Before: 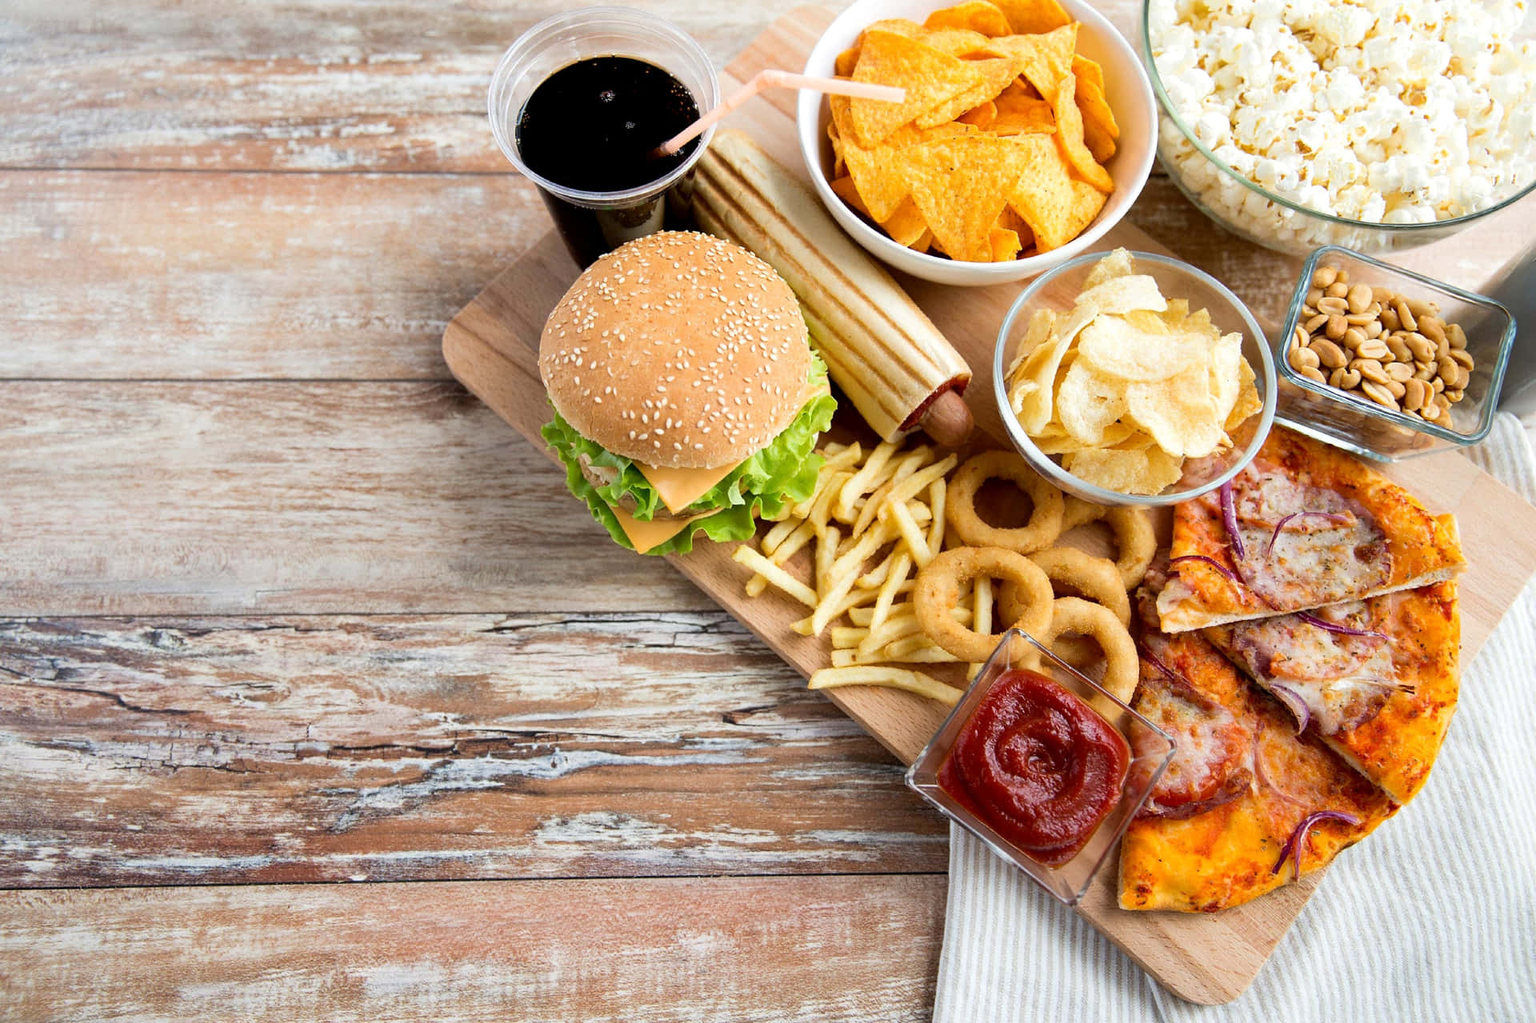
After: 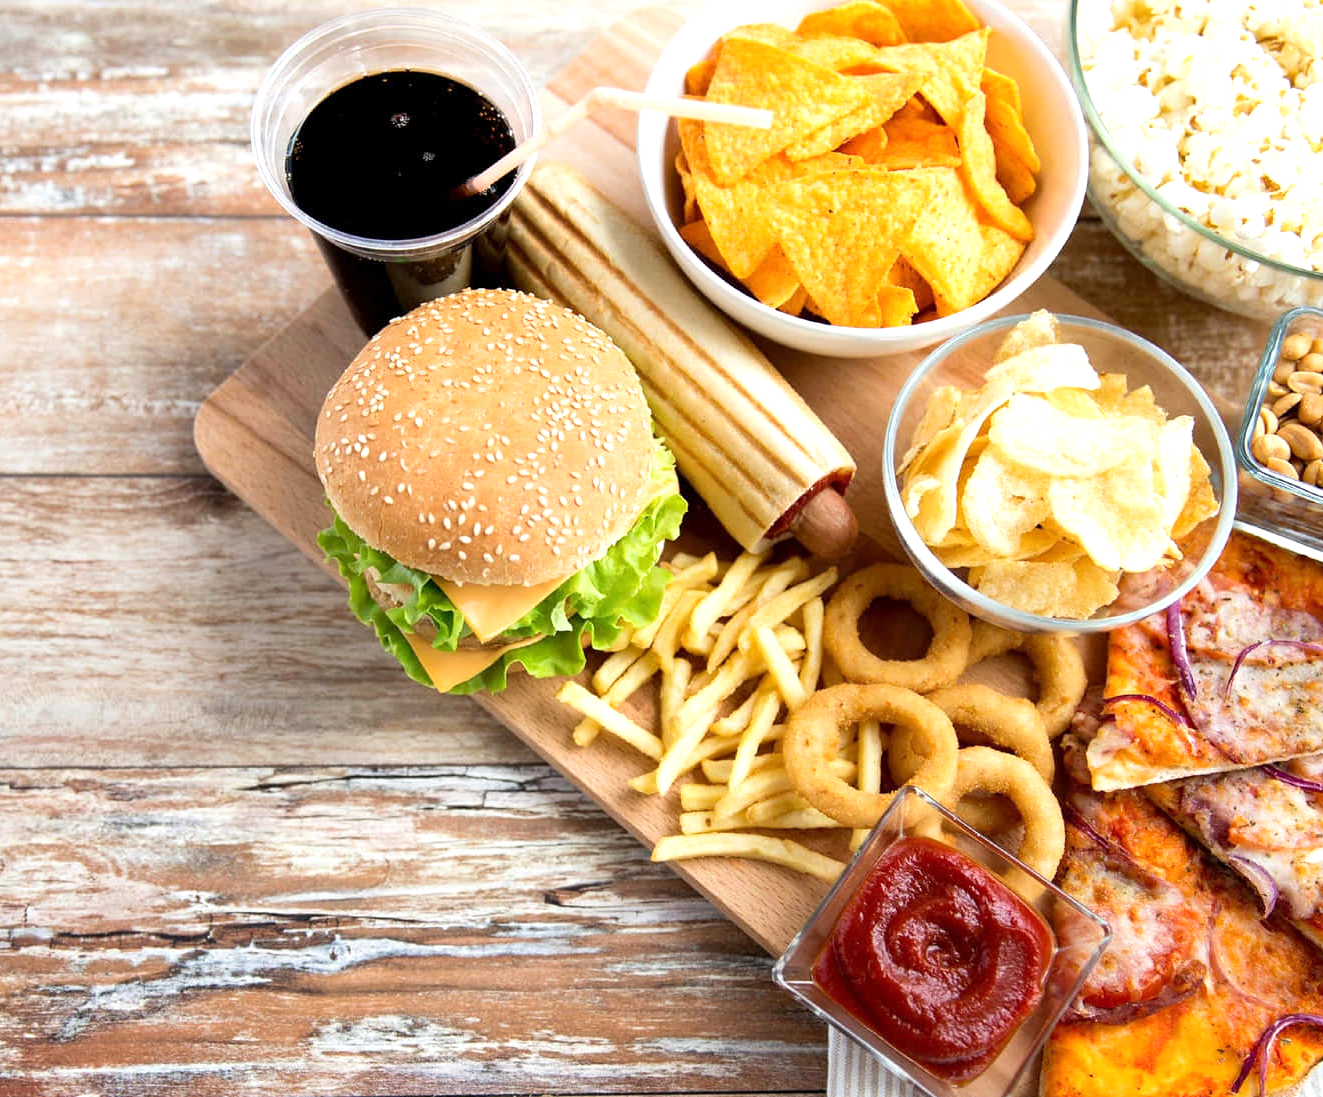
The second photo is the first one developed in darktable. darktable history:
exposure: exposure 0.402 EV, compensate highlight preservation false
crop: left 18.702%, right 12.372%, bottom 14.22%
